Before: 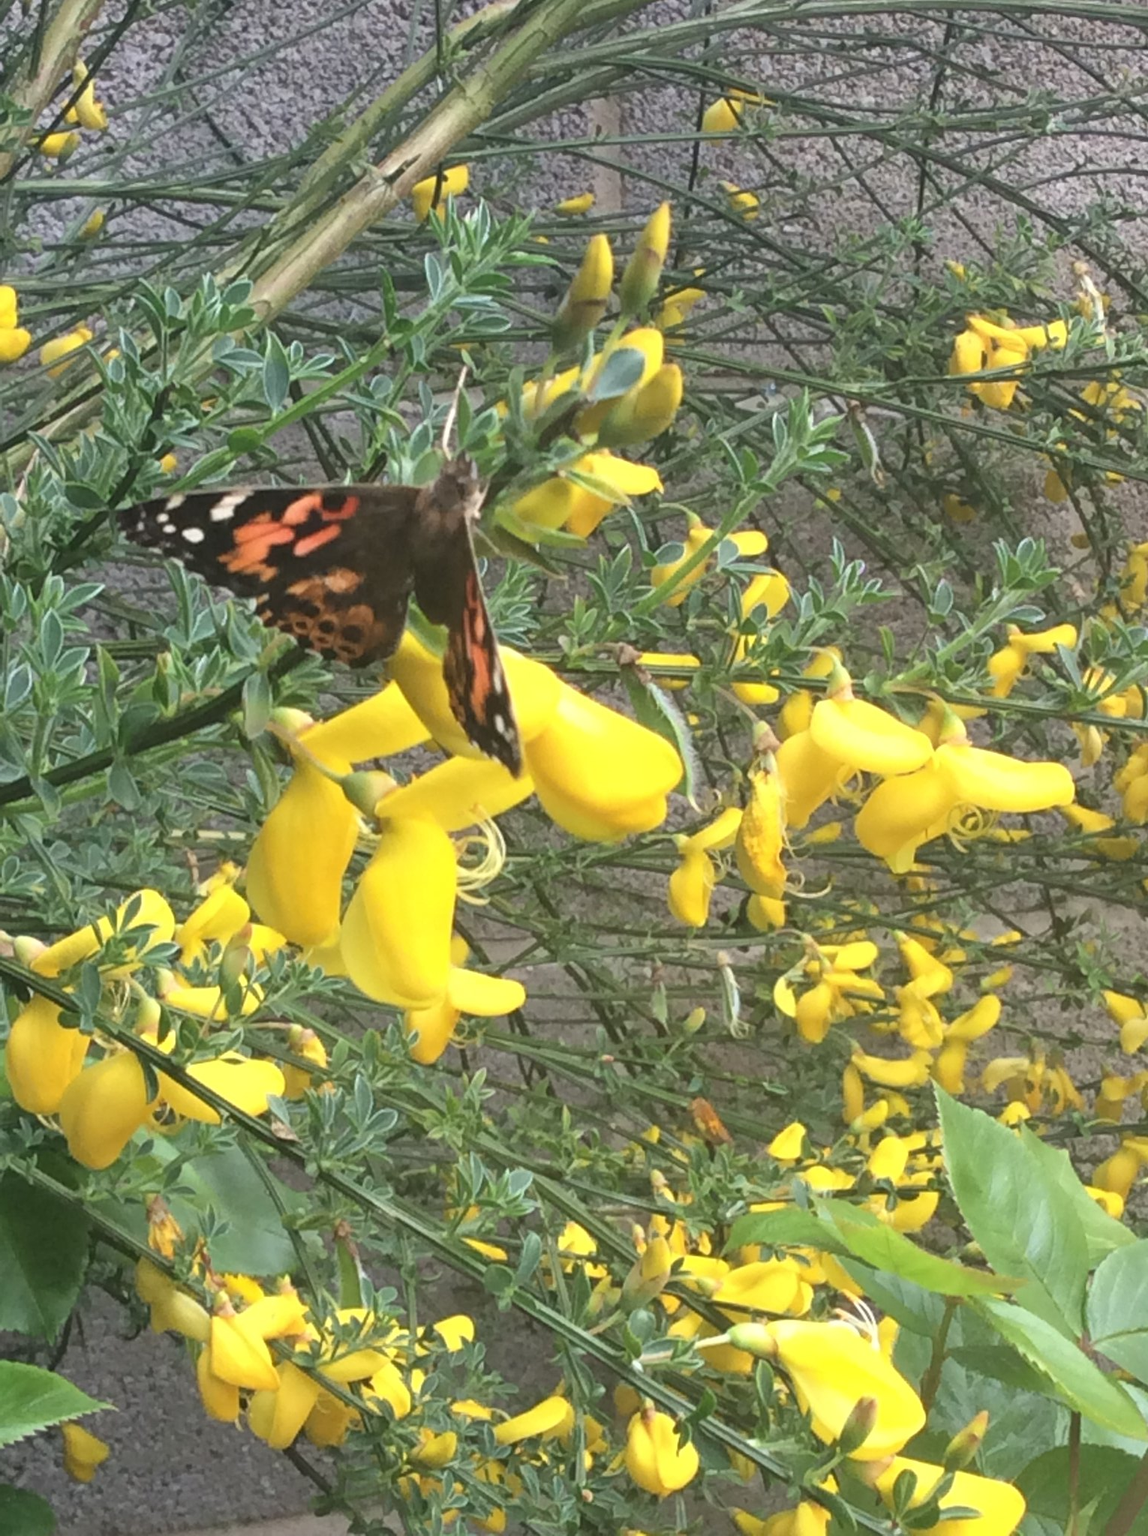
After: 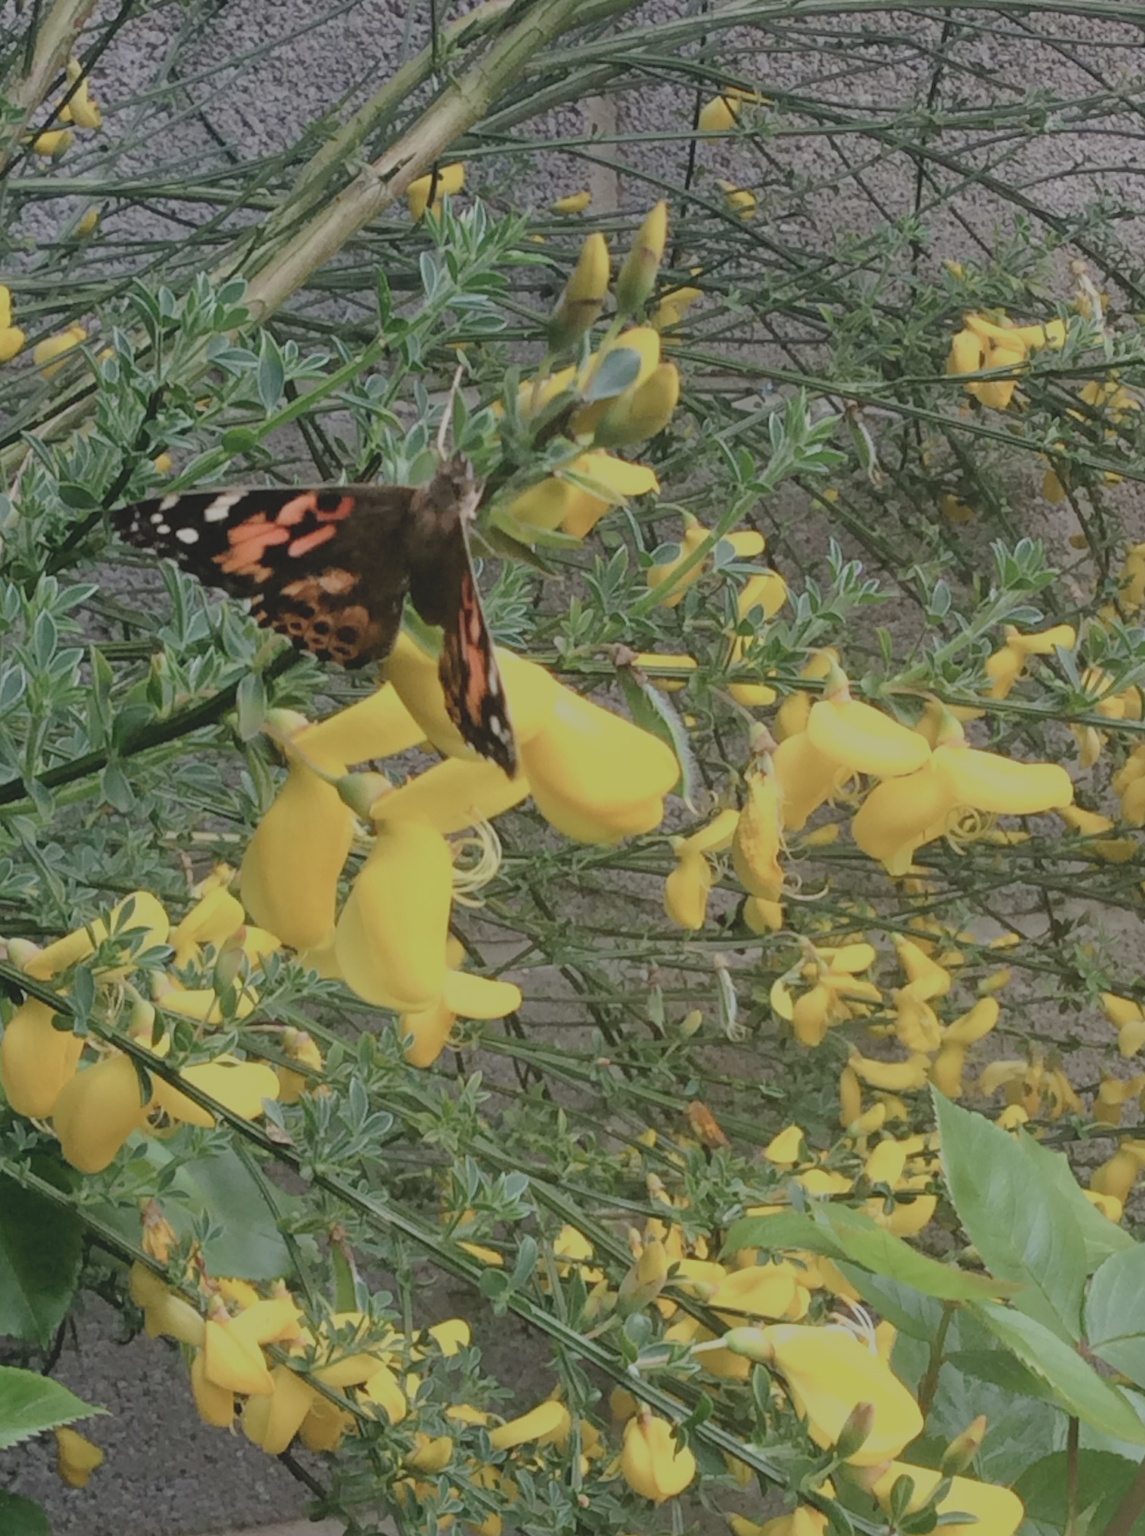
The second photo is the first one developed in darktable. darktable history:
crop and rotate: left 0.614%, top 0.179%, bottom 0.309%
color balance rgb: perceptual brilliance grading › global brilliance -48.39%
base curve: curves: ch0 [(0, 0) (0.012, 0.01) (0.073, 0.168) (0.31, 0.711) (0.645, 0.957) (1, 1)], preserve colors none
contrast brightness saturation: contrast -0.15, brightness 0.05, saturation -0.12
